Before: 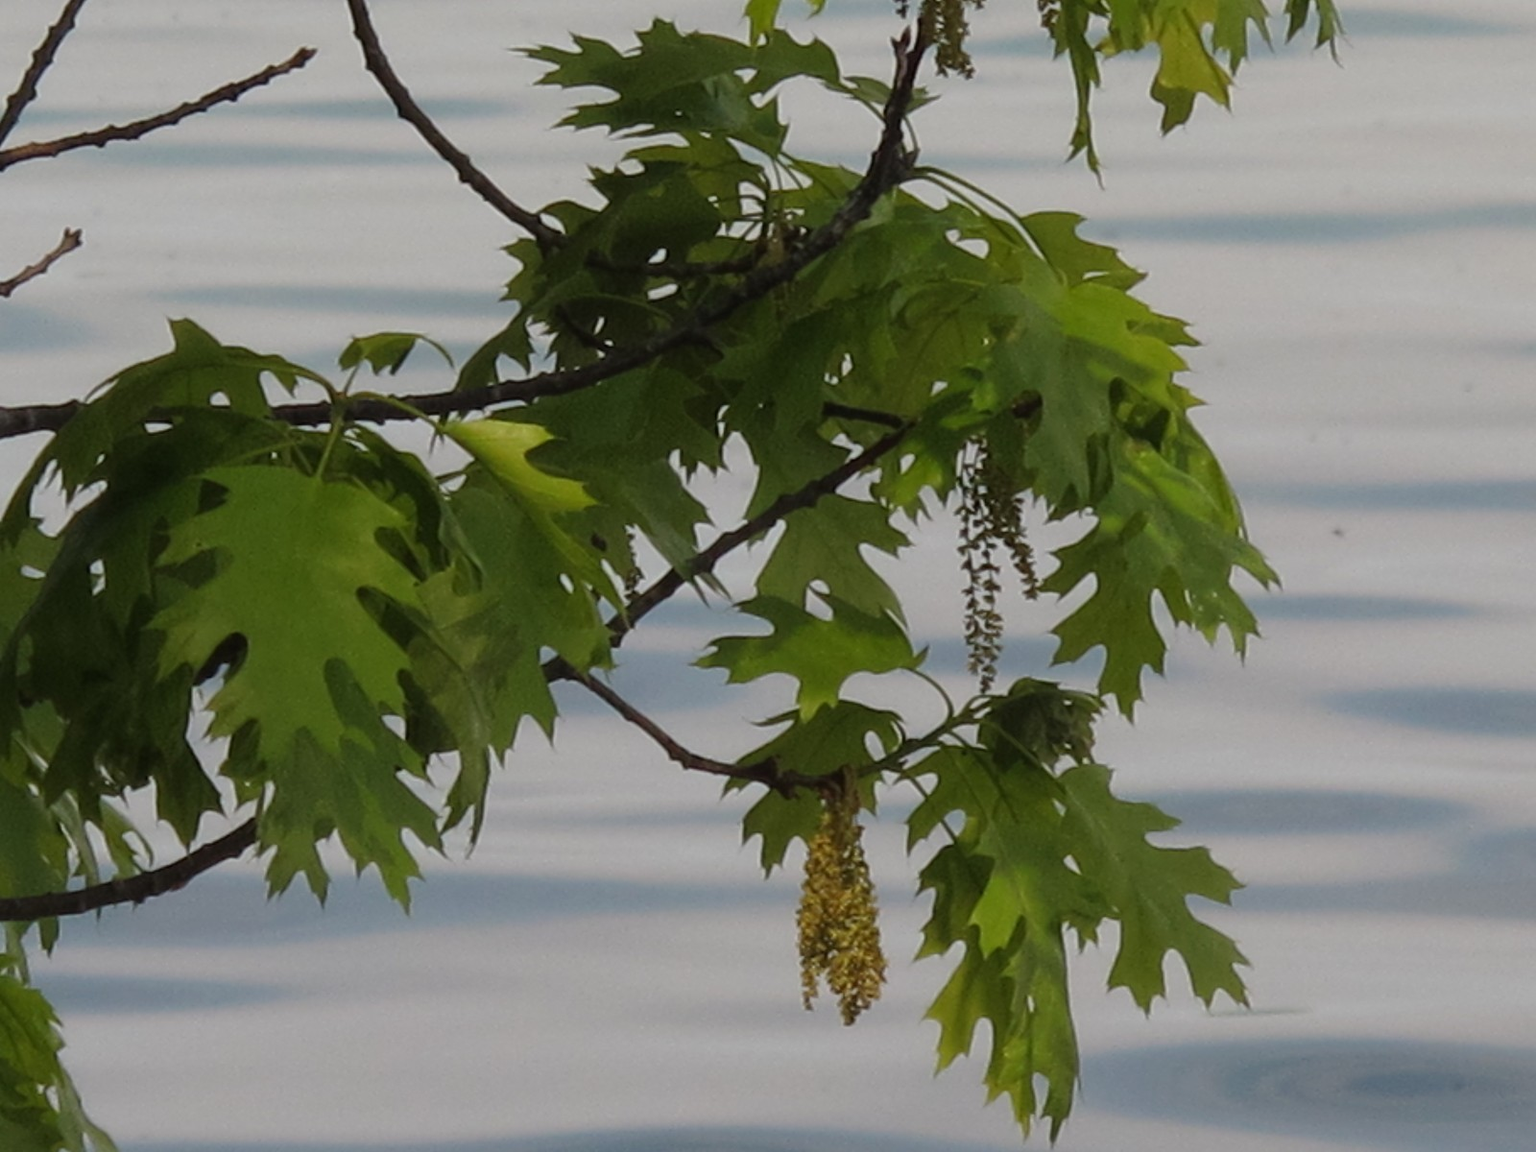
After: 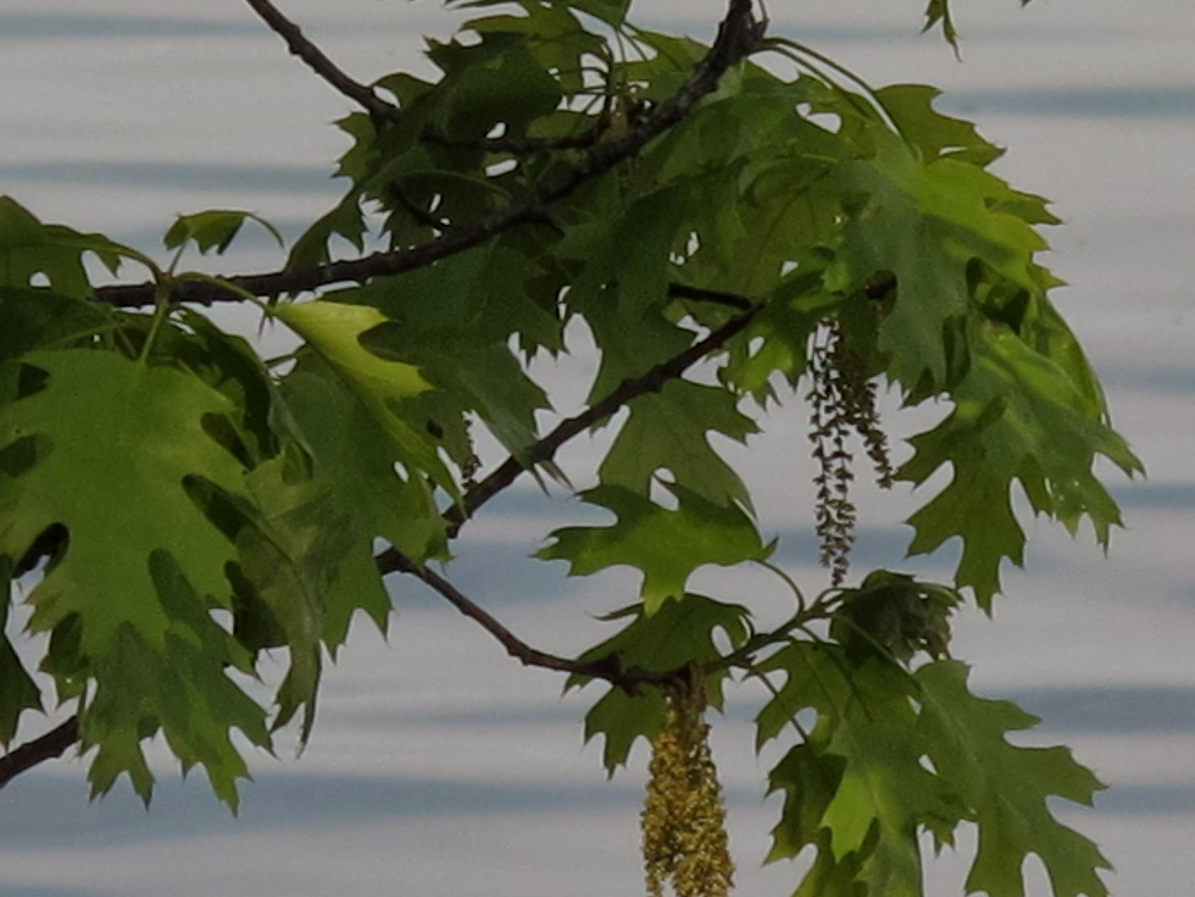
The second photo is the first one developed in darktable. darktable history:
exposure: exposure -0.293 EV, compensate highlight preservation false
crop and rotate: left 11.831%, top 11.346%, right 13.429%, bottom 13.899%
local contrast: mode bilateral grid, contrast 20, coarseness 50, detail 120%, midtone range 0.2
